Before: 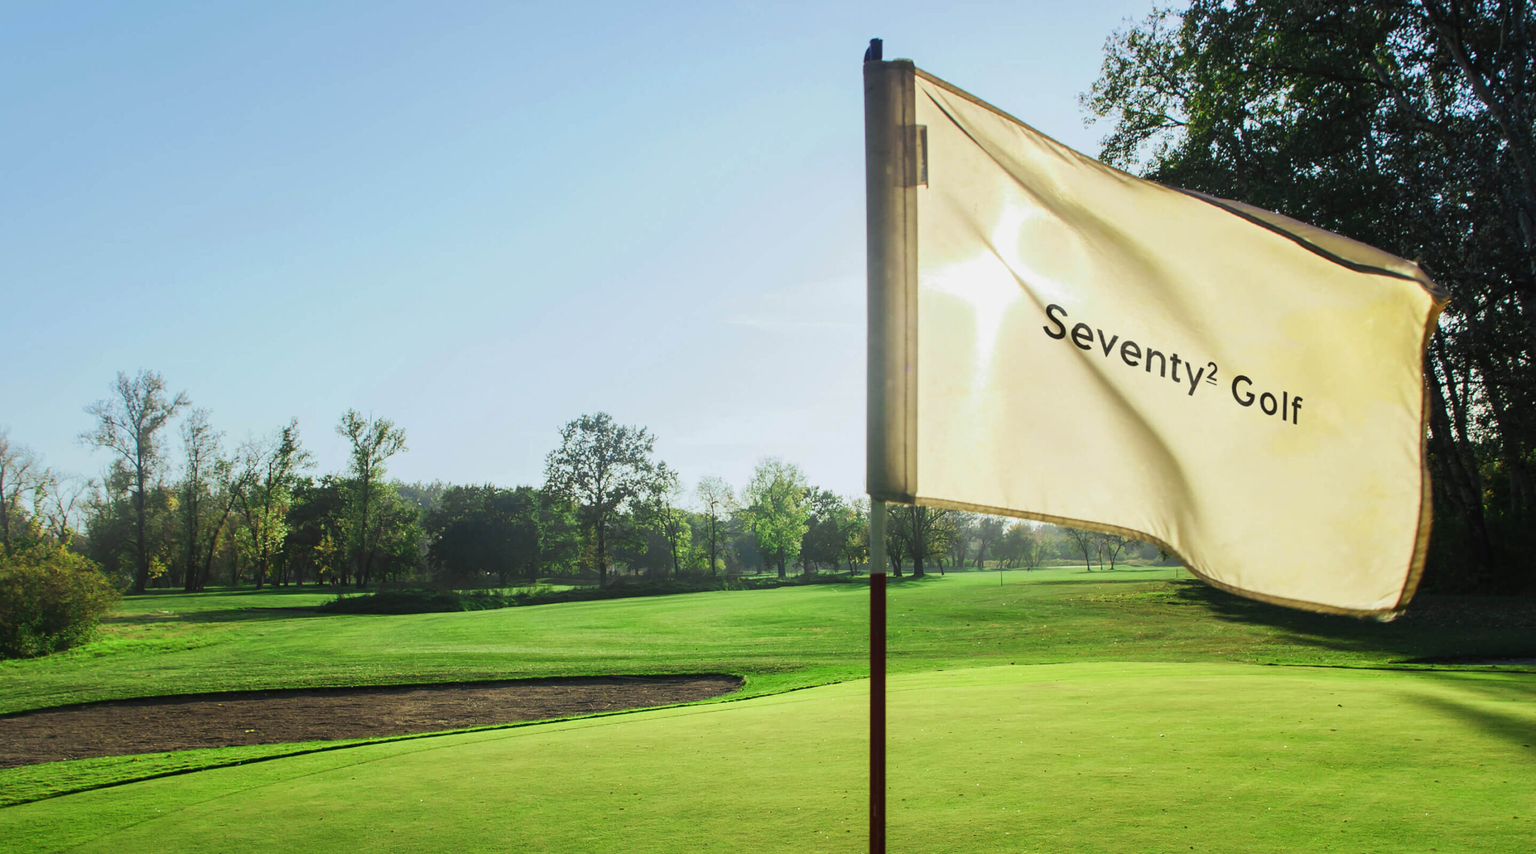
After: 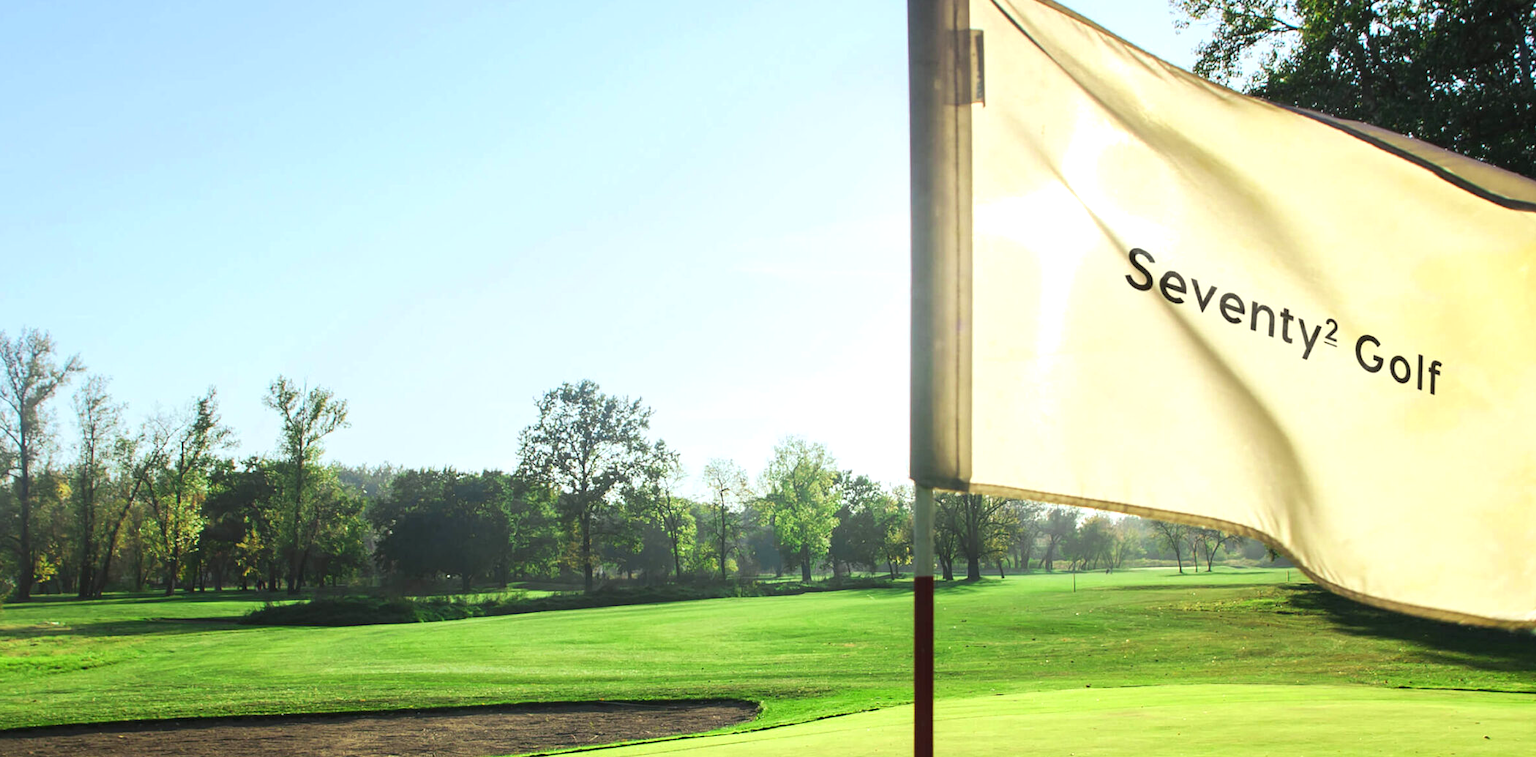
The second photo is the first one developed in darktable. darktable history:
exposure: black level correction 0.001, exposure 0.5 EV, compensate exposure bias true, compensate highlight preservation false
crop: left 7.856%, top 11.836%, right 10.12%, bottom 15.387%
